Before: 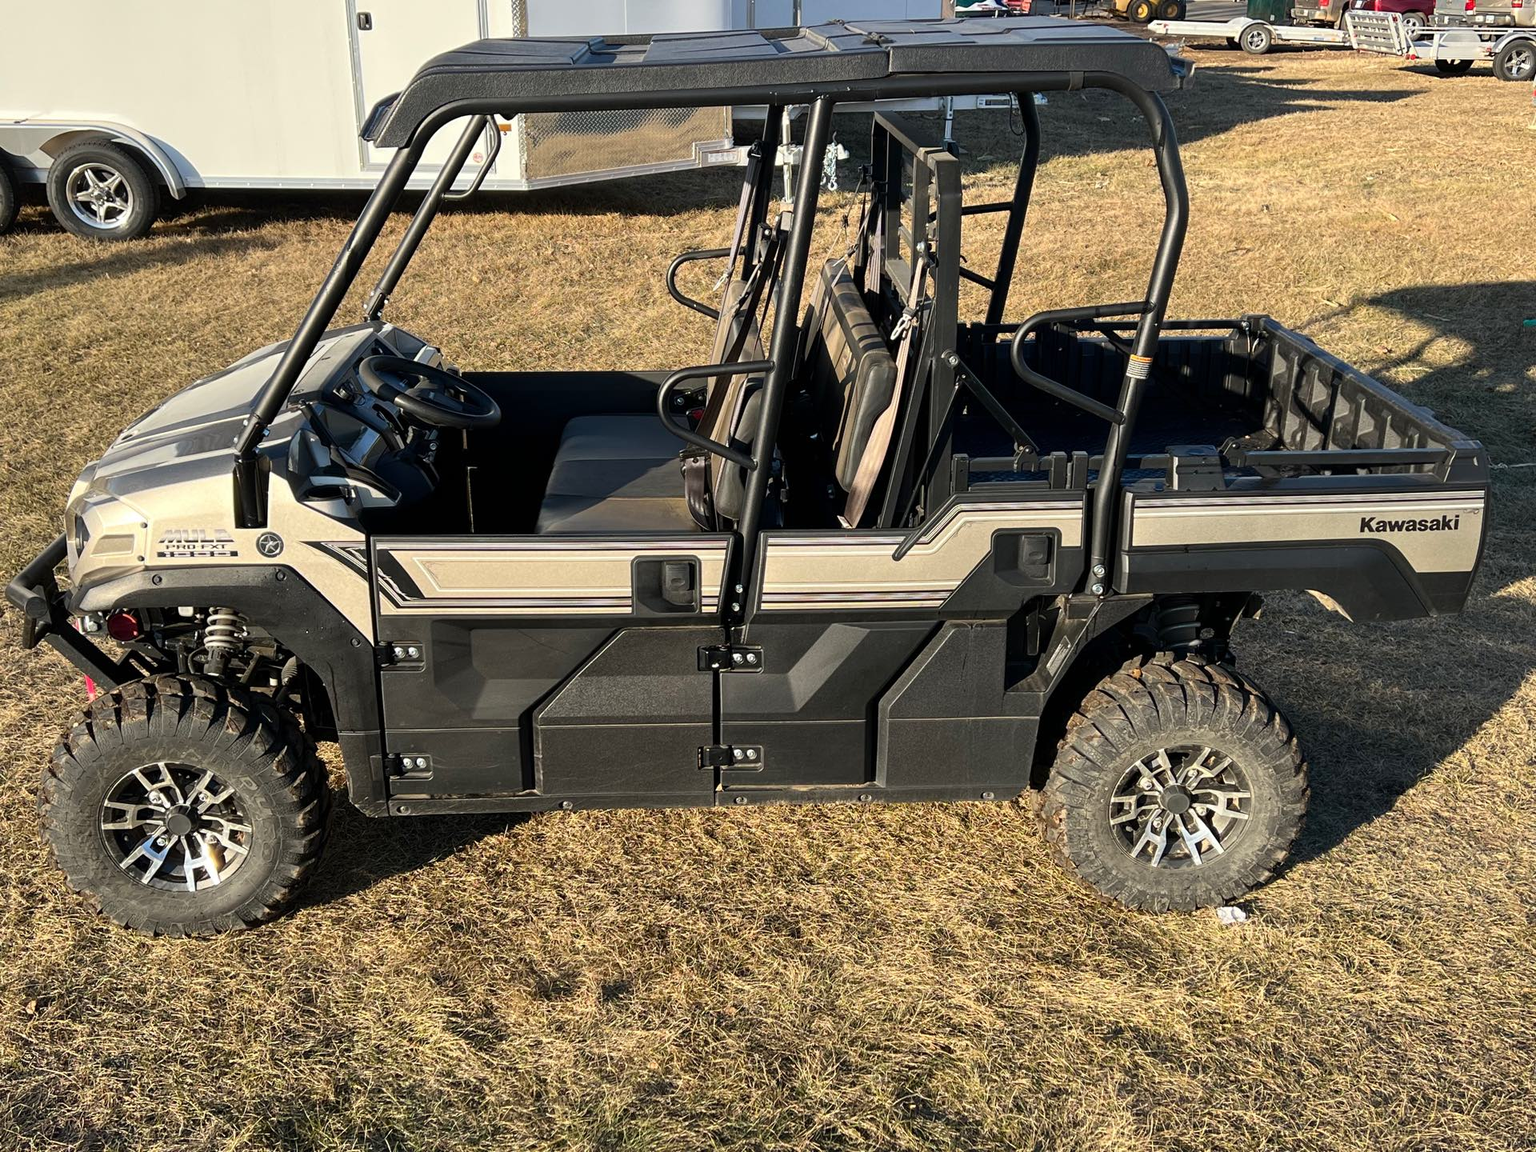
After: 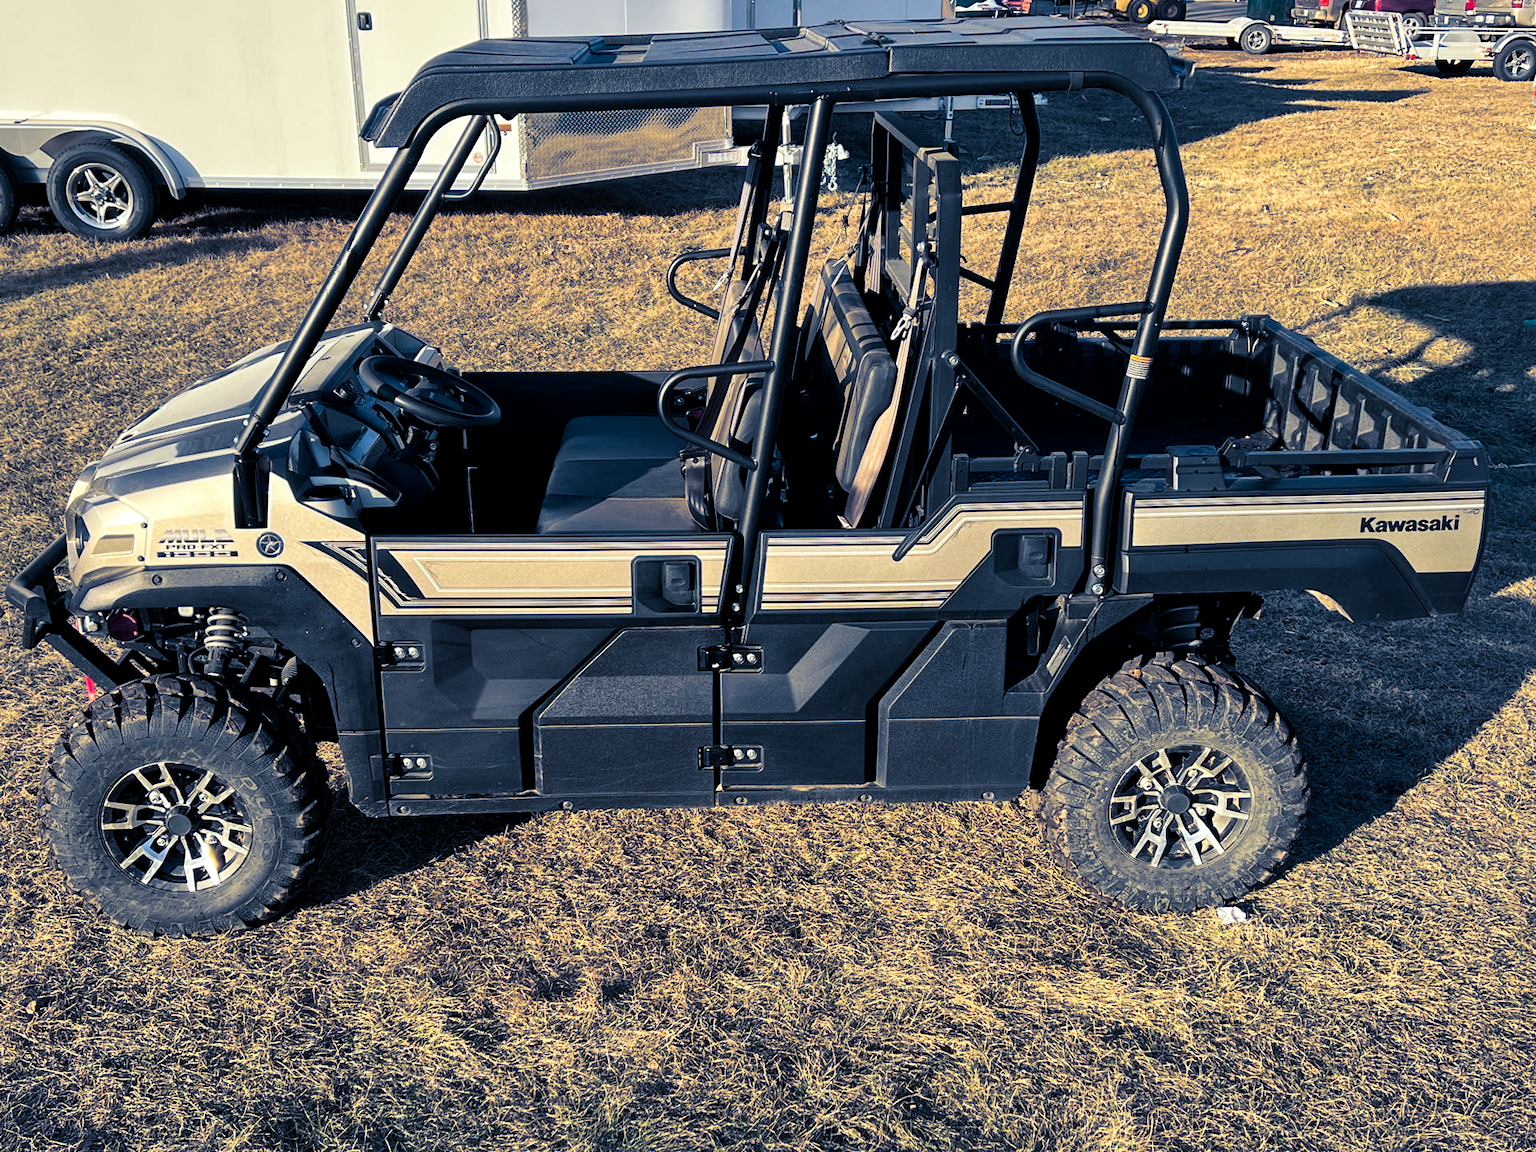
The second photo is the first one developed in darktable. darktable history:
split-toning: shadows › hue 226.8°, shadows › saturation 0.84
color contrast: green-magenta contrast 1.2, blue-yellow contrast 1.2
local contrast: mode bilateral grid, contrast 20, coarseness 50, detail 148%, midtone range 0.2
